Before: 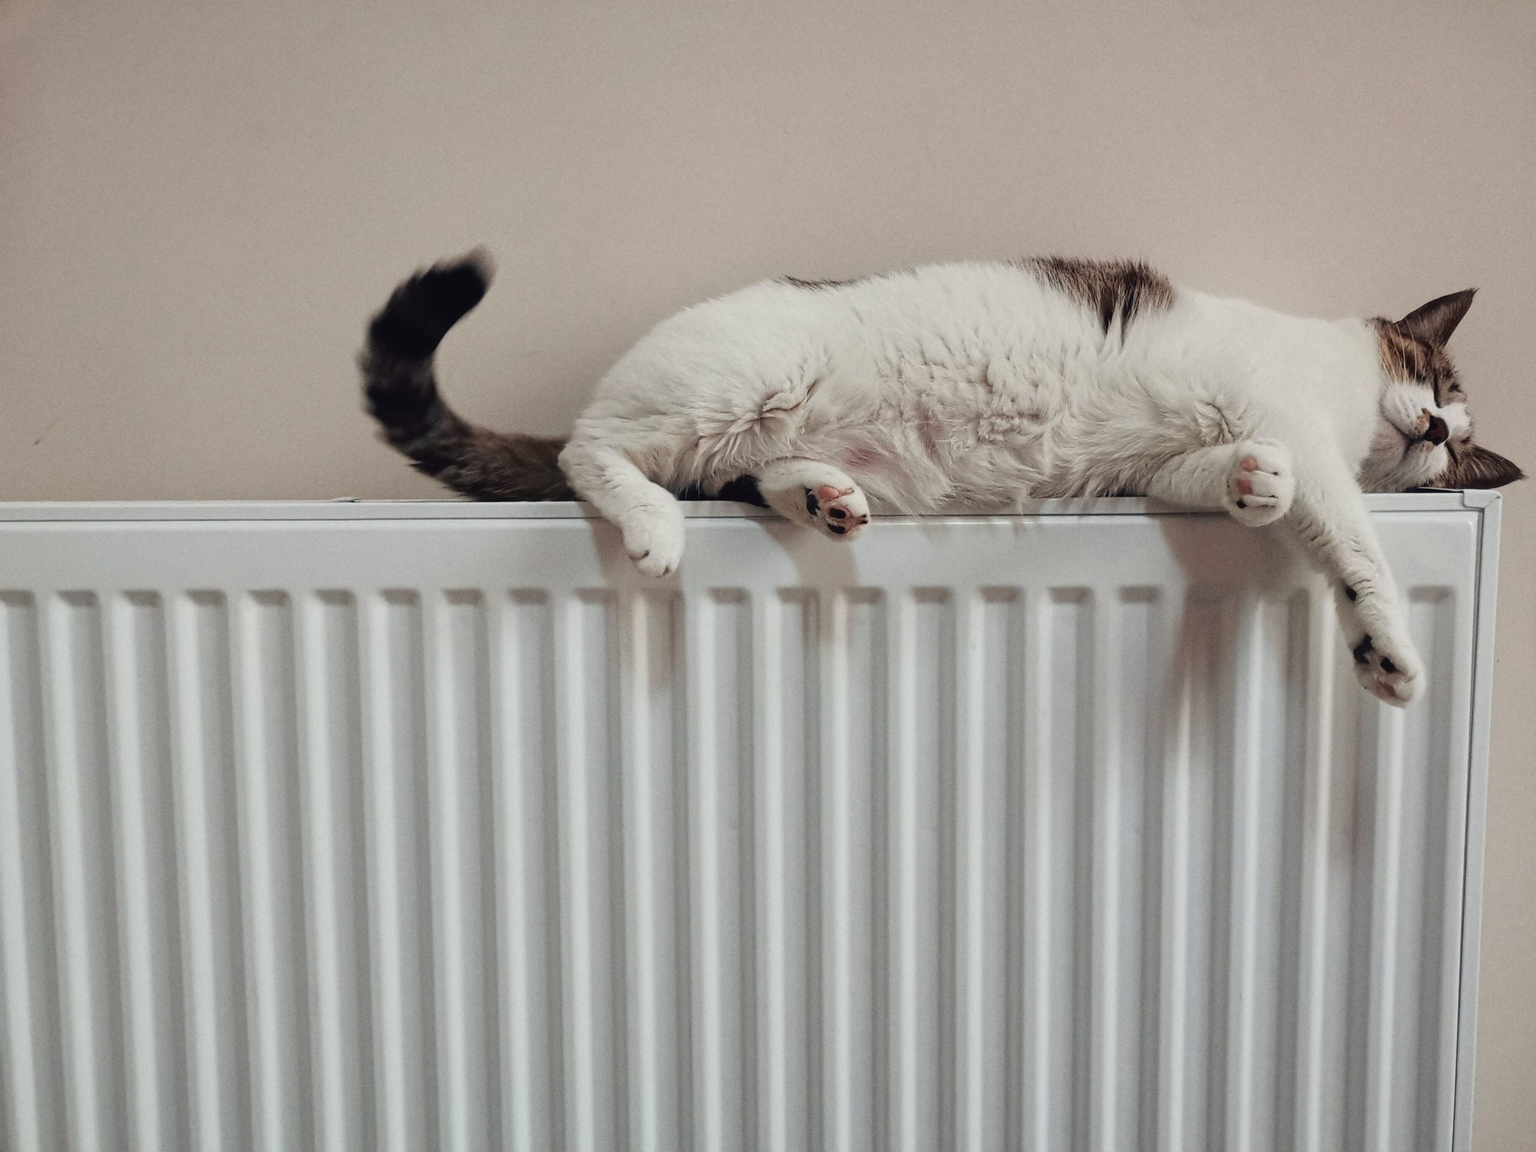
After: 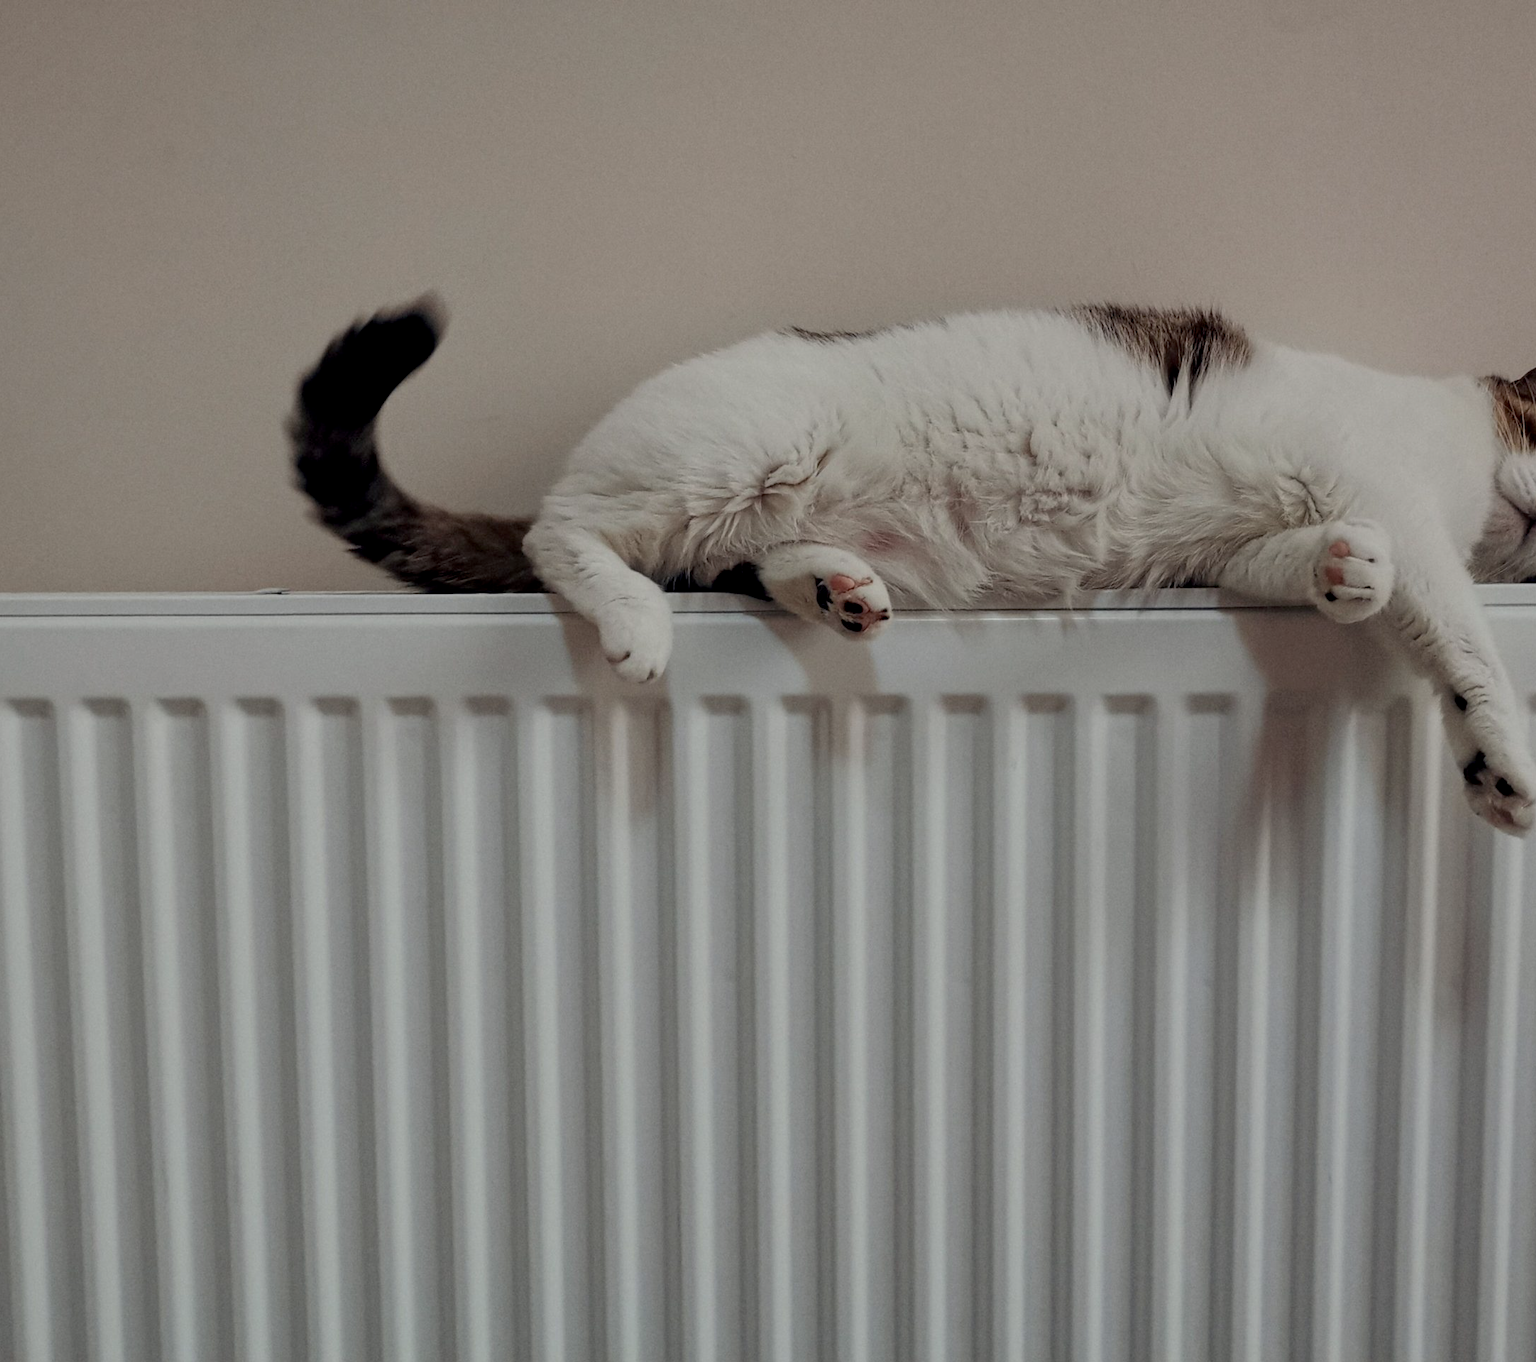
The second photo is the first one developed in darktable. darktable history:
exposure: black level correction 0.009, exposure -0.64 EV, compensate exposure bias true, compensate highlight preservation false
crop: left 7.613%, right 7.829%
